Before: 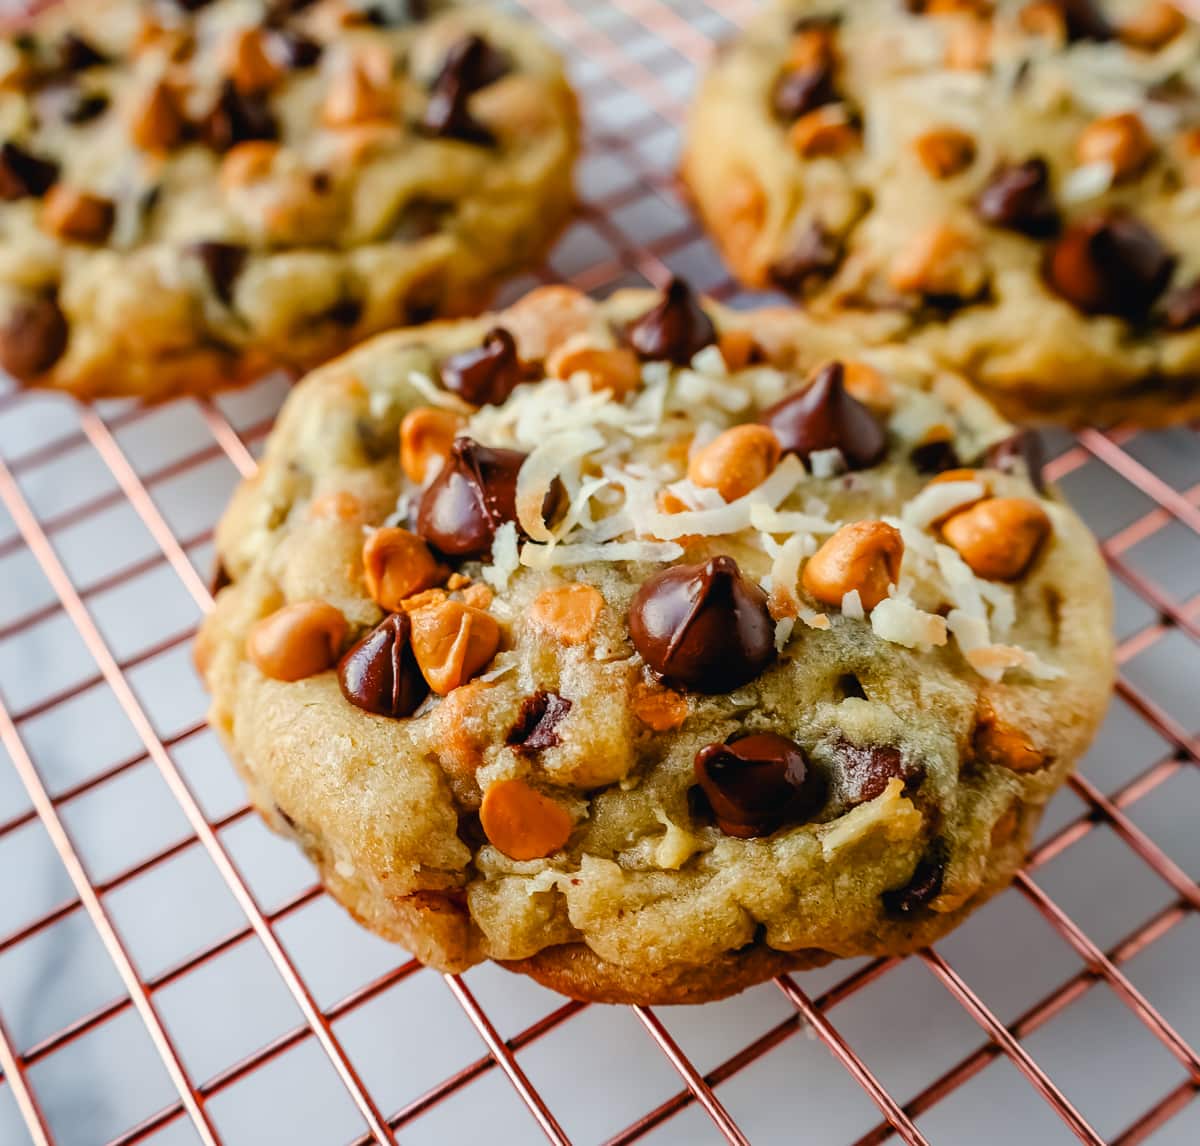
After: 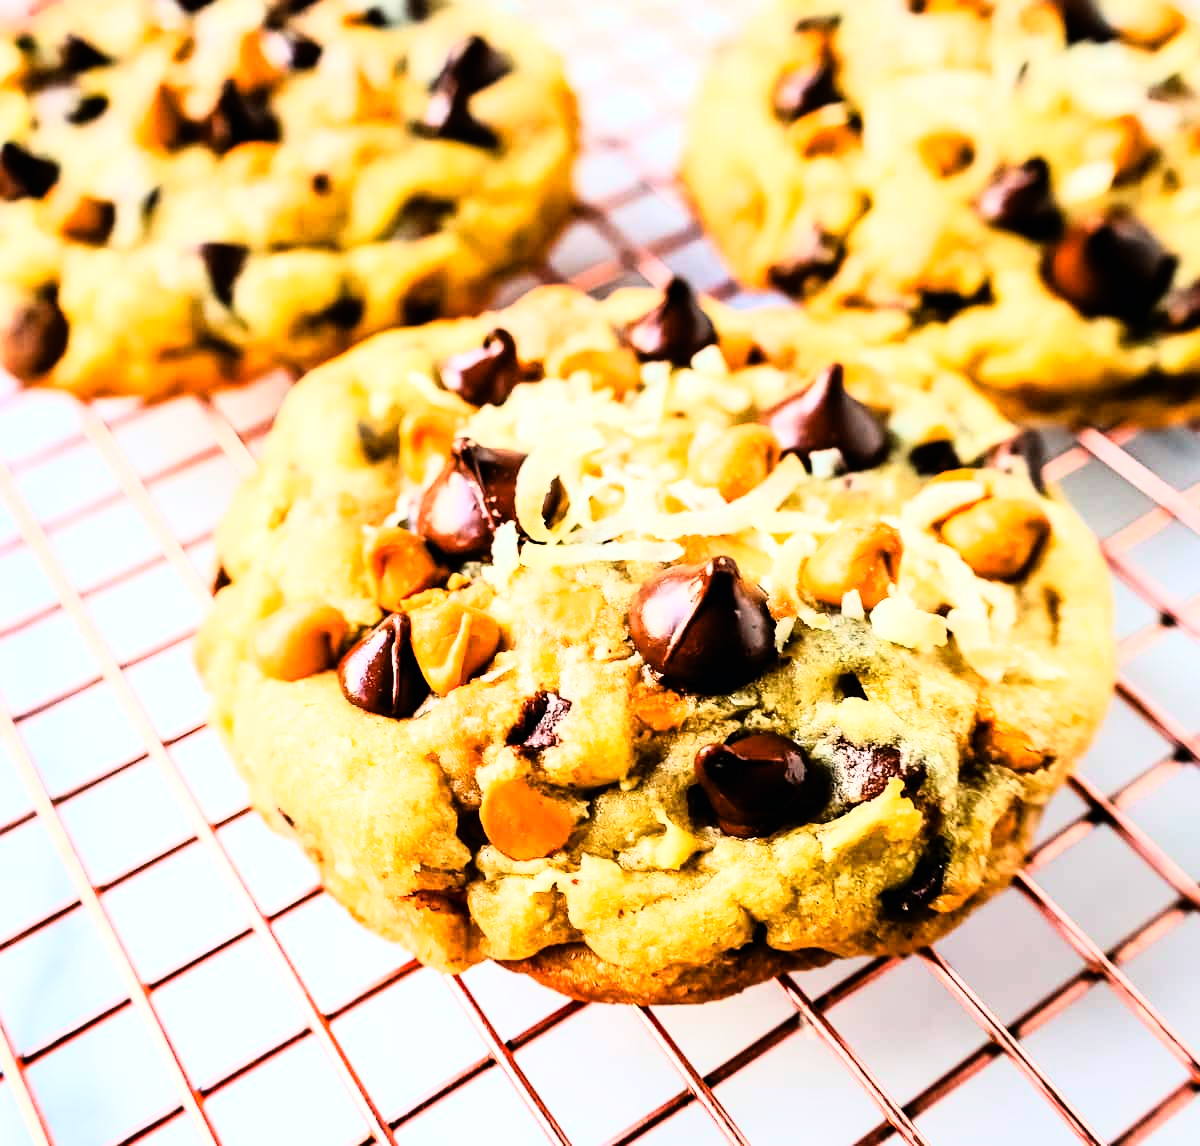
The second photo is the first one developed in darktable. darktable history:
exposure: black level correction 0.001, exposure 0.5 EV, compensate exposure bias true, compensate highlight preservation false
rgb curve: curves: ch0 [(0, 0) (0.21, 0.15) (0.24, 0.21) (0.5, 0.75) (0.75, 0.96) (0.89, 0.99) (1, 1)]; ch1 [(0, 0.02) (0.21, 0.13) (0.25, 0.2) (0.5, 0.67) (0.75, 0.9) (0.89, 0.97) (1, 1)]; ch2 [(0, 0.02) (0.21, 0.13) (0.25, 0.2) (0.5, 0.67) (0.75, 0.9) (0.89, 0.97) (1, 1)], compensate middle gray true
